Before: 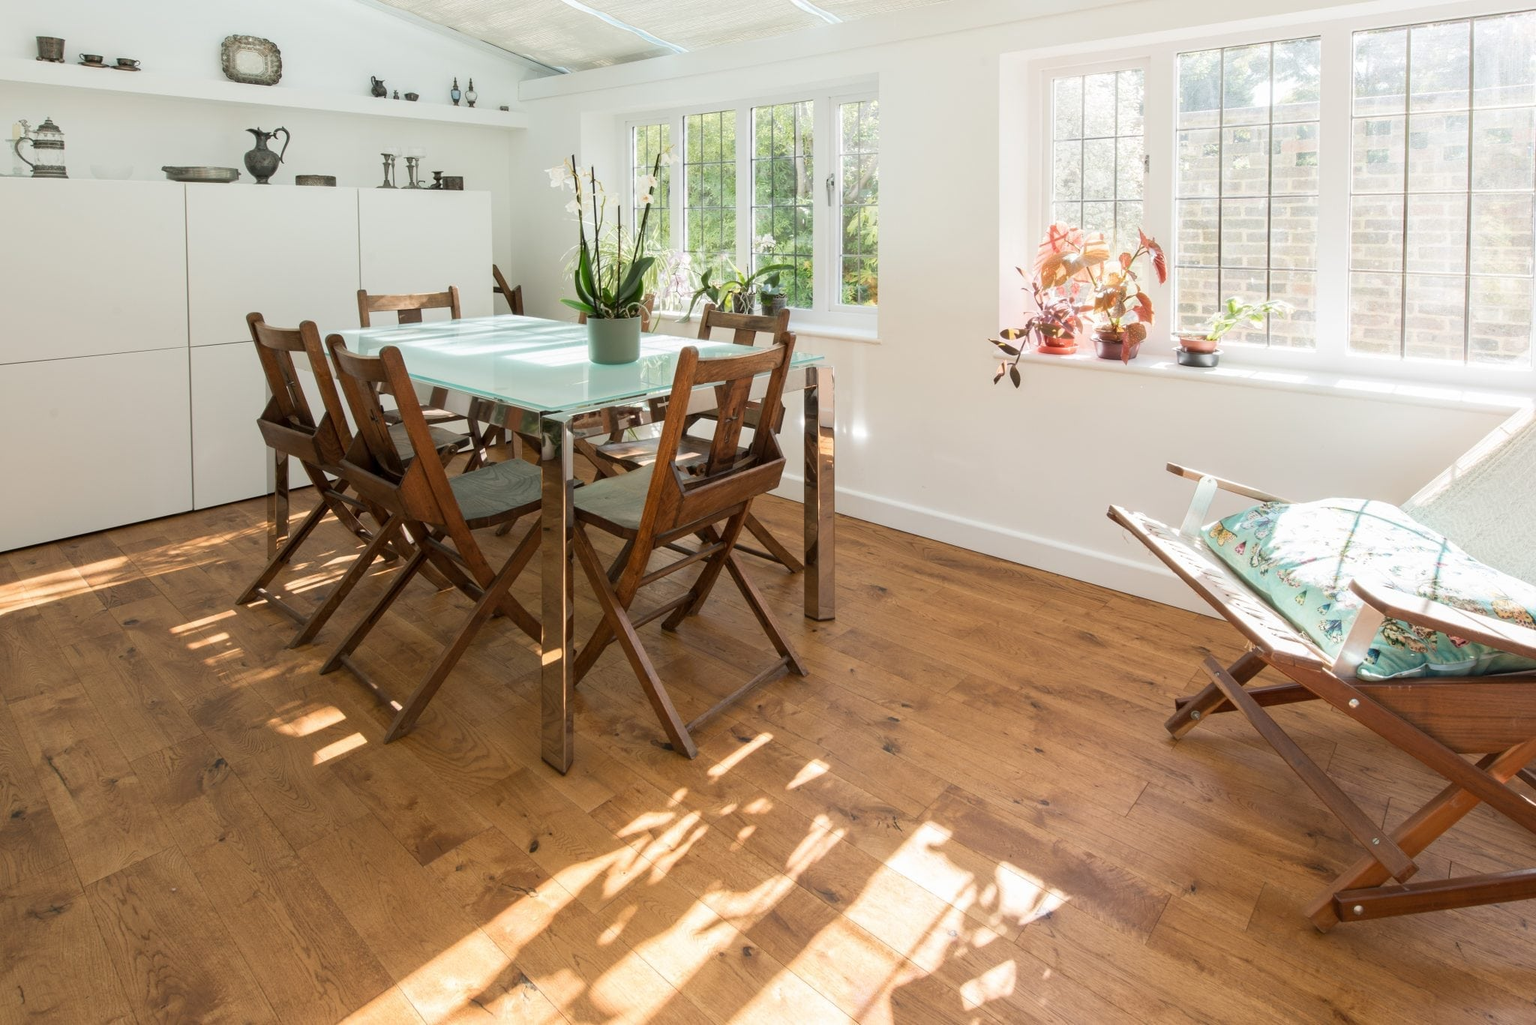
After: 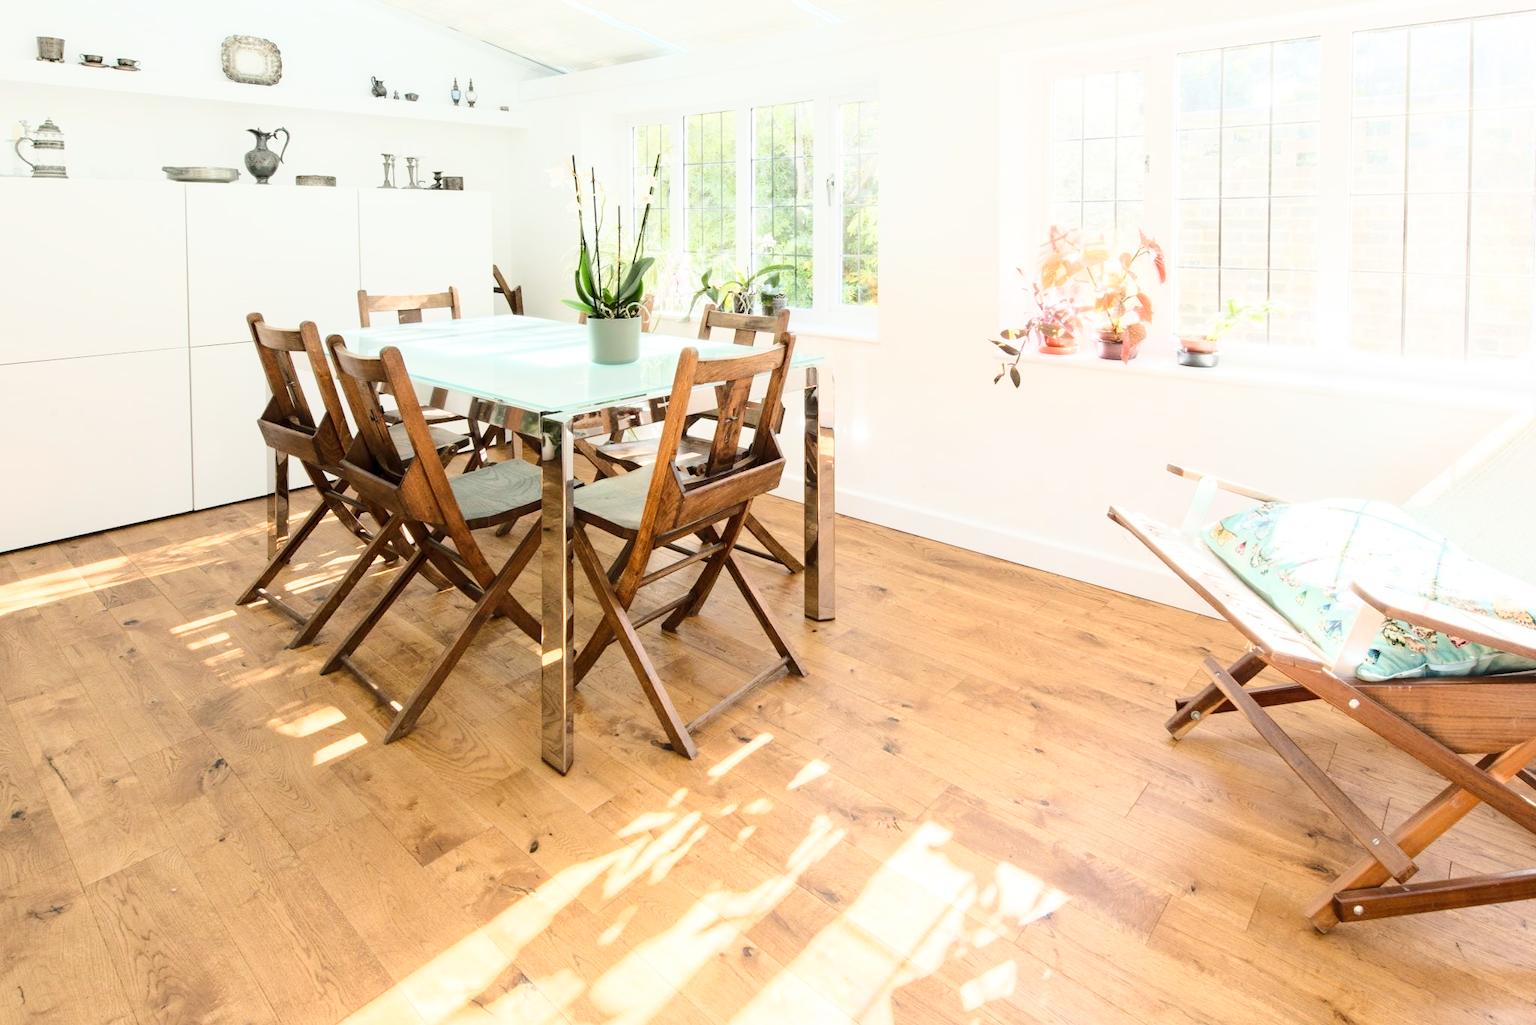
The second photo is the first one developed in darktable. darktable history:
tone curve: curves: ch0 [(0, 0) (0.003, 0.004) (0.011, 0.015) (0.025, 0.033) (0.044, 0.059) (0.069, 0.093) (0.1, 0.133) (0.136, 0.182) (0.177, 0.237) (0.224, 0.3) (0.277, 0.369) (0.335, 0.437) (0.399, 0.511) (0.468, 0.584) (0.543, 0.656) (0.623, 0.729) (0.709, 0.8) (0.801, 0.872) (0.898, 0.935) (1, 1)], preserve colors none
base curve: curves: ch0 [(0, 0) (0.032, 0.037) (0.105, 0.228) (0.435, 0.76) (0.856, 0.983) (1, 1)]
